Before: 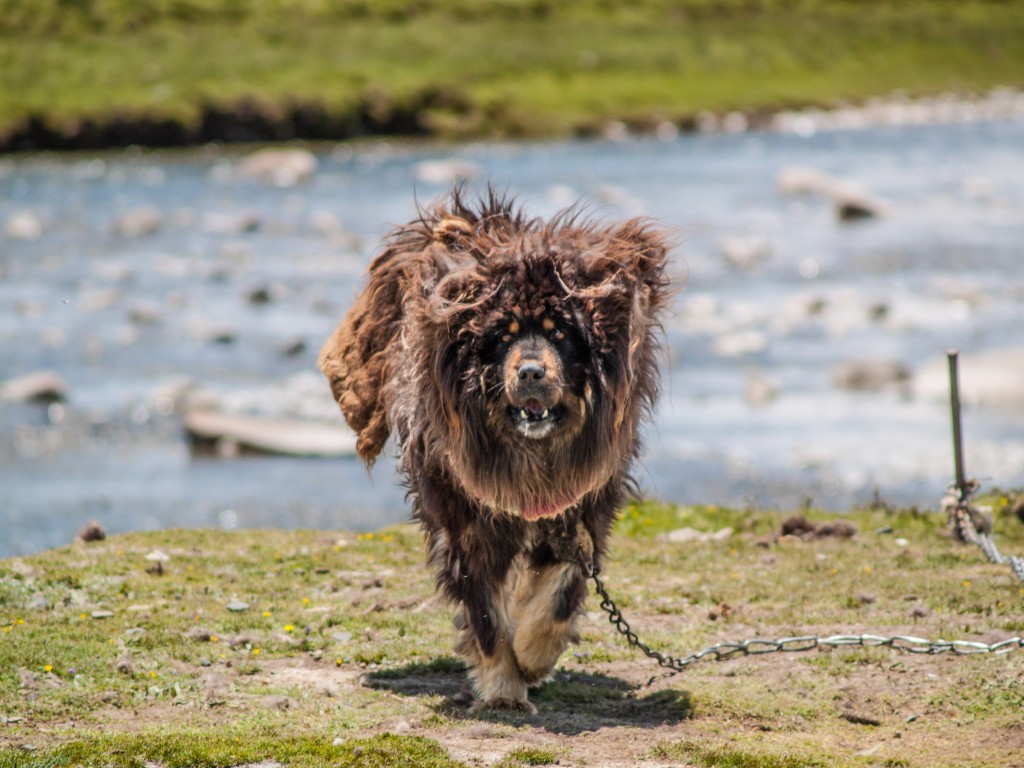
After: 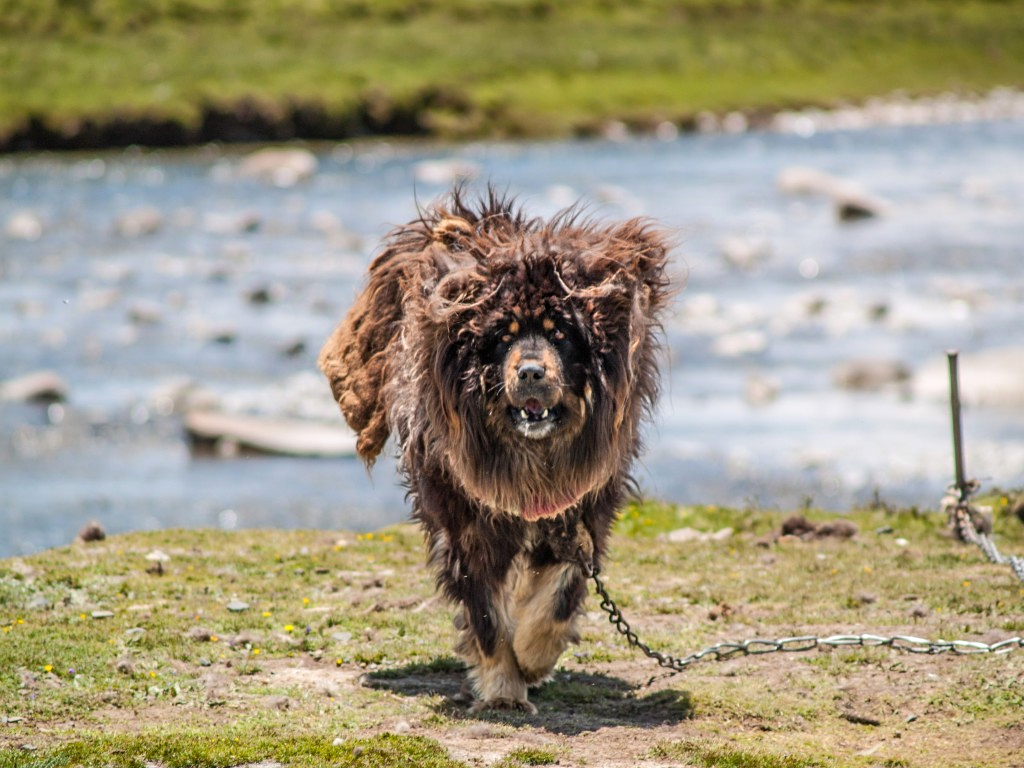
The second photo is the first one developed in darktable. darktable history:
sharpen: amount 0.2
levels: levels [0, 0.48, 0.961]
